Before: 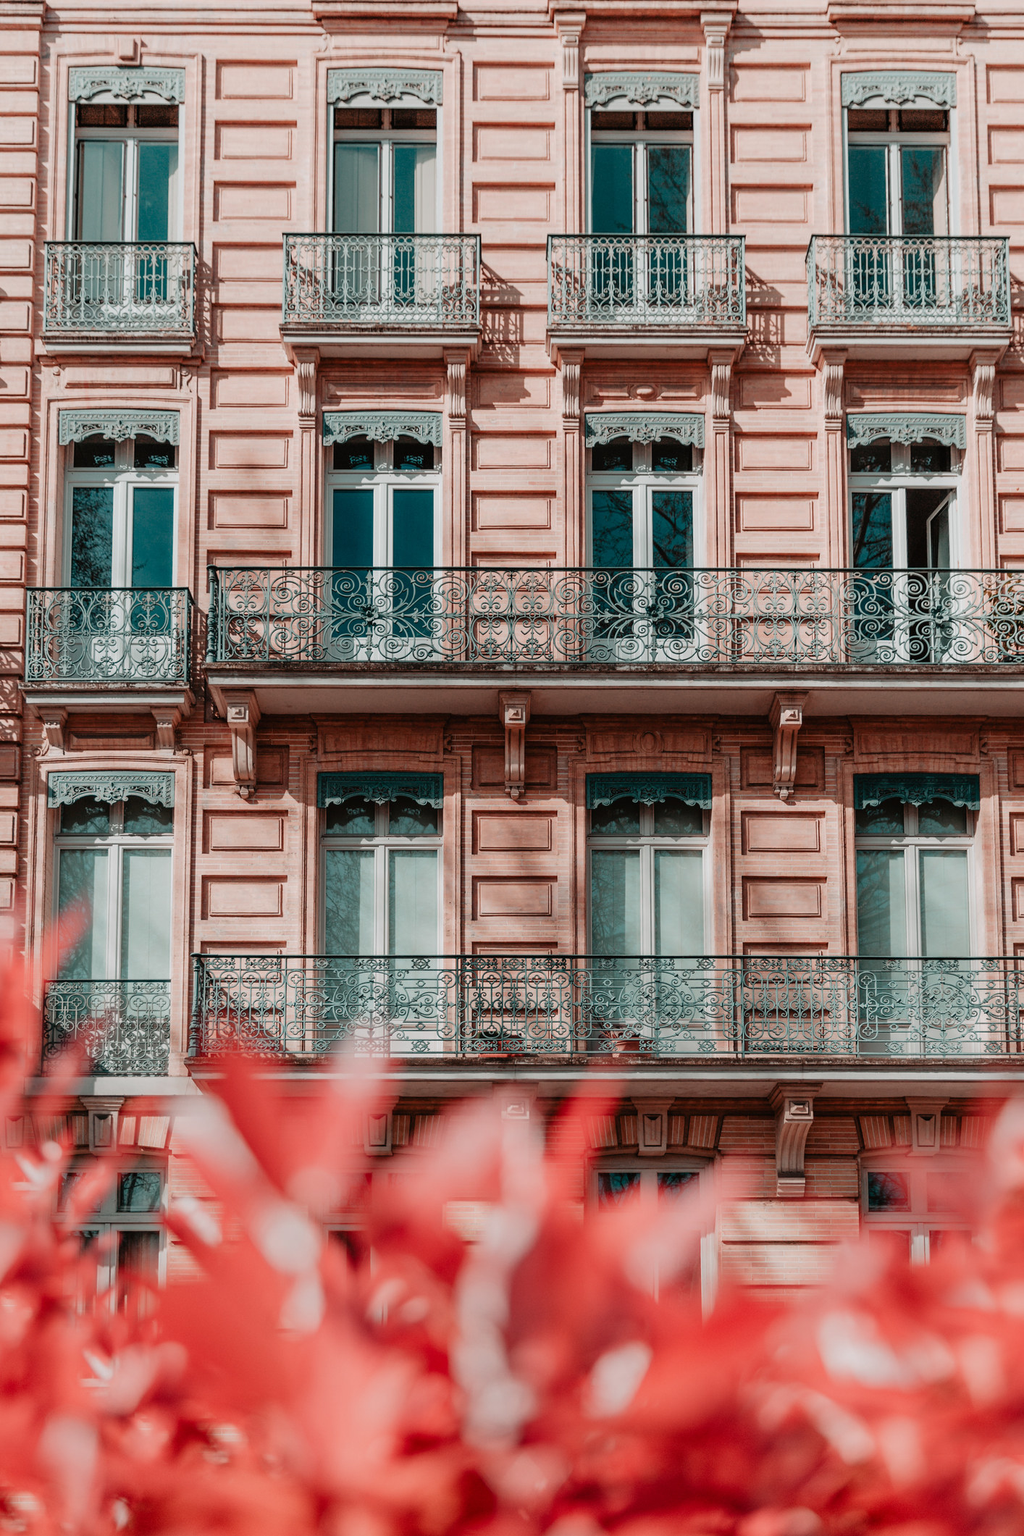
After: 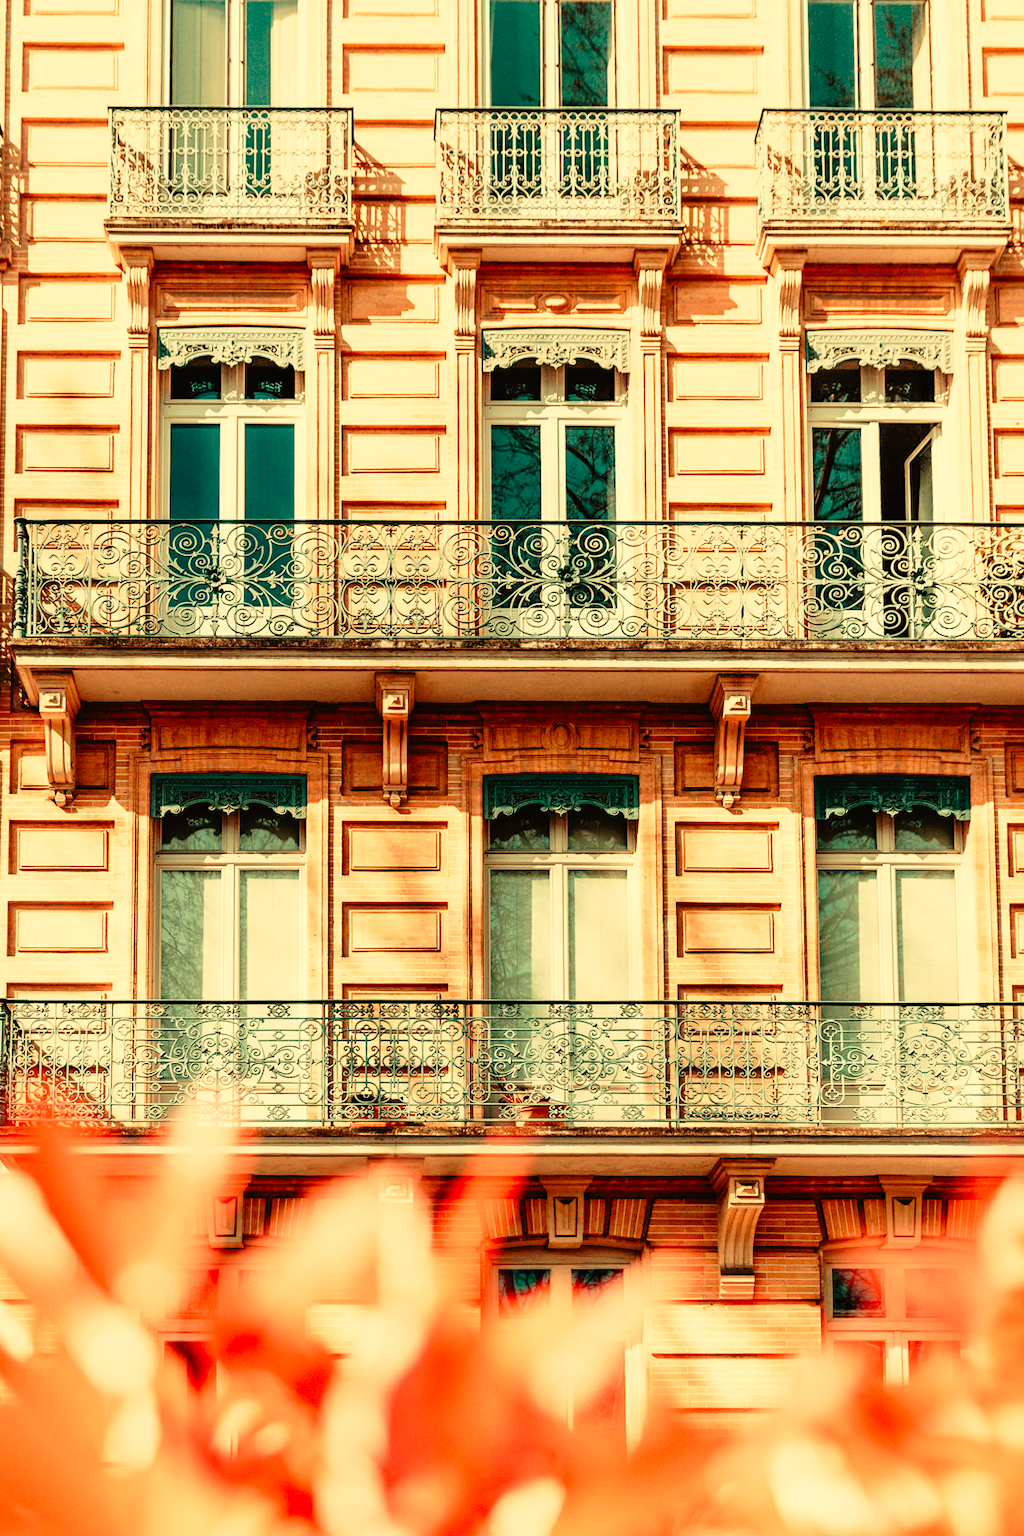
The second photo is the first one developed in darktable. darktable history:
crop: left 19.159%, top 9.58%, bottom 9.58%
white balance: red 1.123, blue 0.83
color correction: highlights a* 2.72, highlights b* 22.8
base curve: curves: ch0 [(0, 0) (0.012, 0.01) (0.073, 0.168) (0.31, 0.711) (0.645, 0.957) (1, 1)], preserve colors none
